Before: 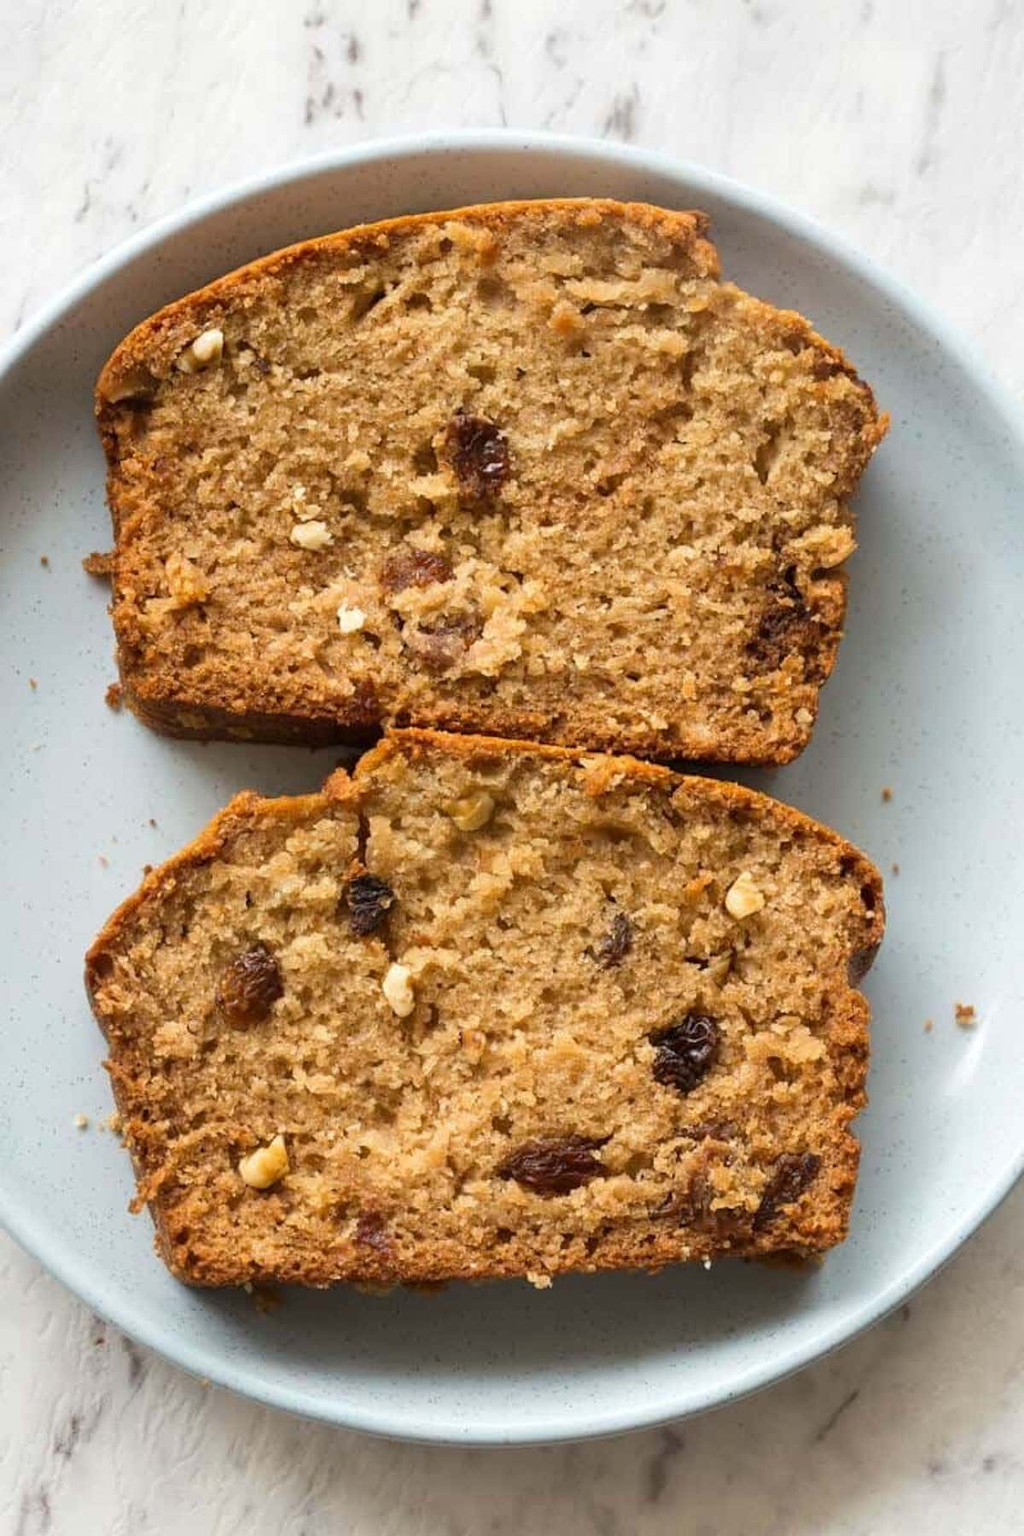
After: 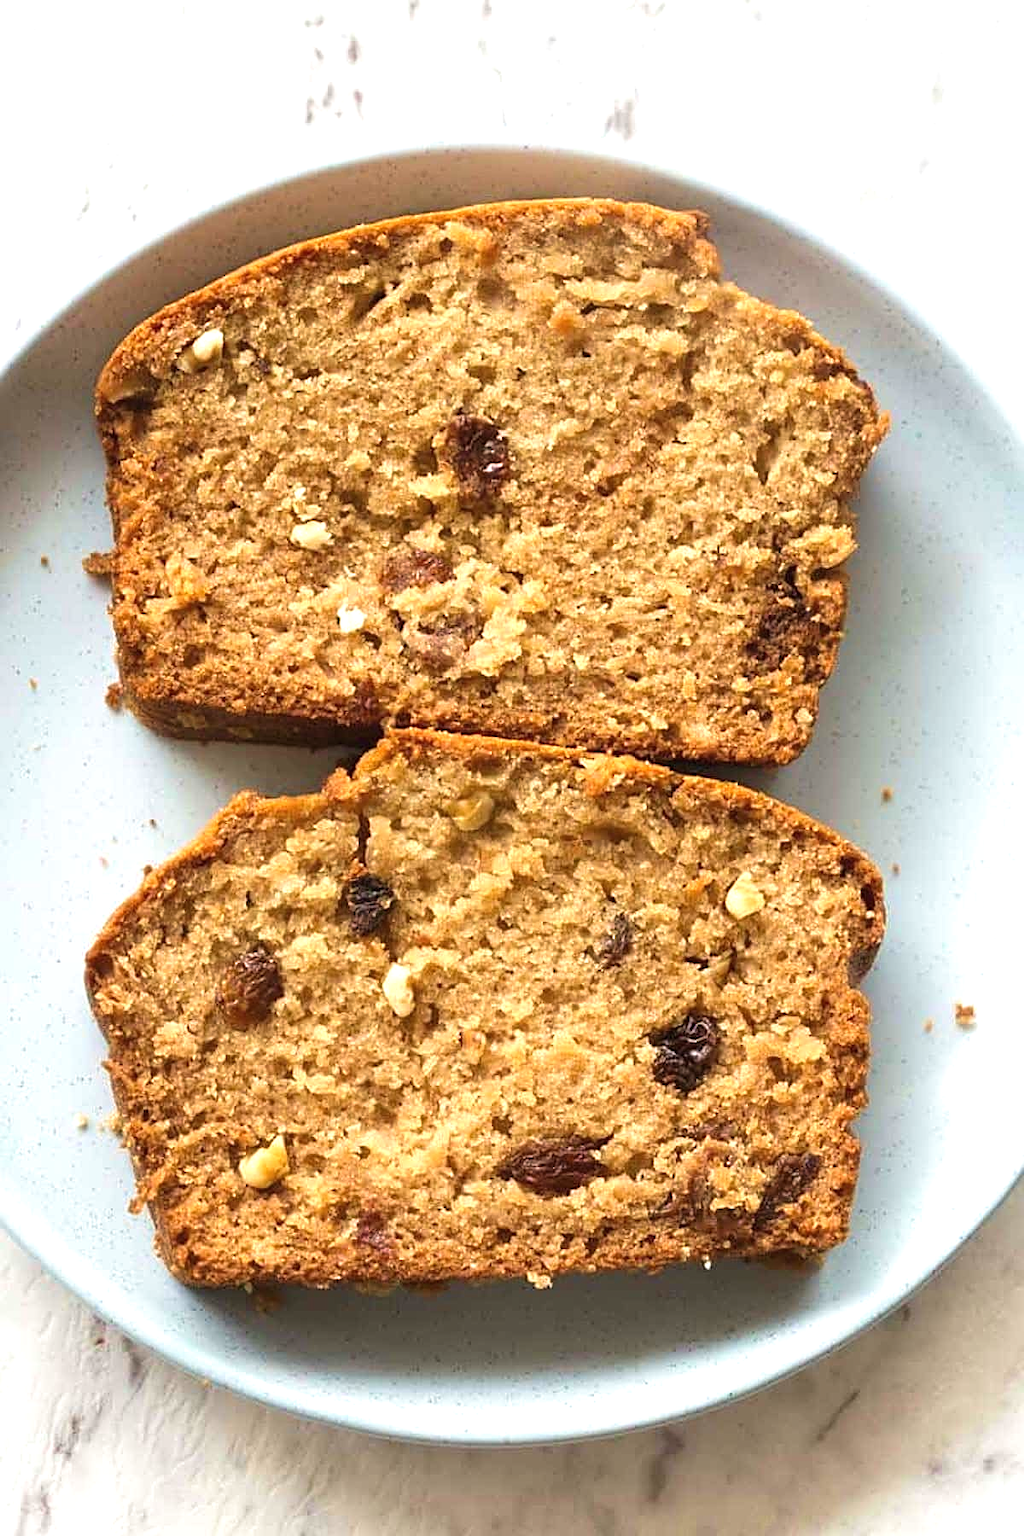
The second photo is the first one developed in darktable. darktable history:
velvia: on, module defaults
sharpen: on, module defaults
exposure: black level correction -0.002, exposure 0.547 EV, compensate highlight preservation false
